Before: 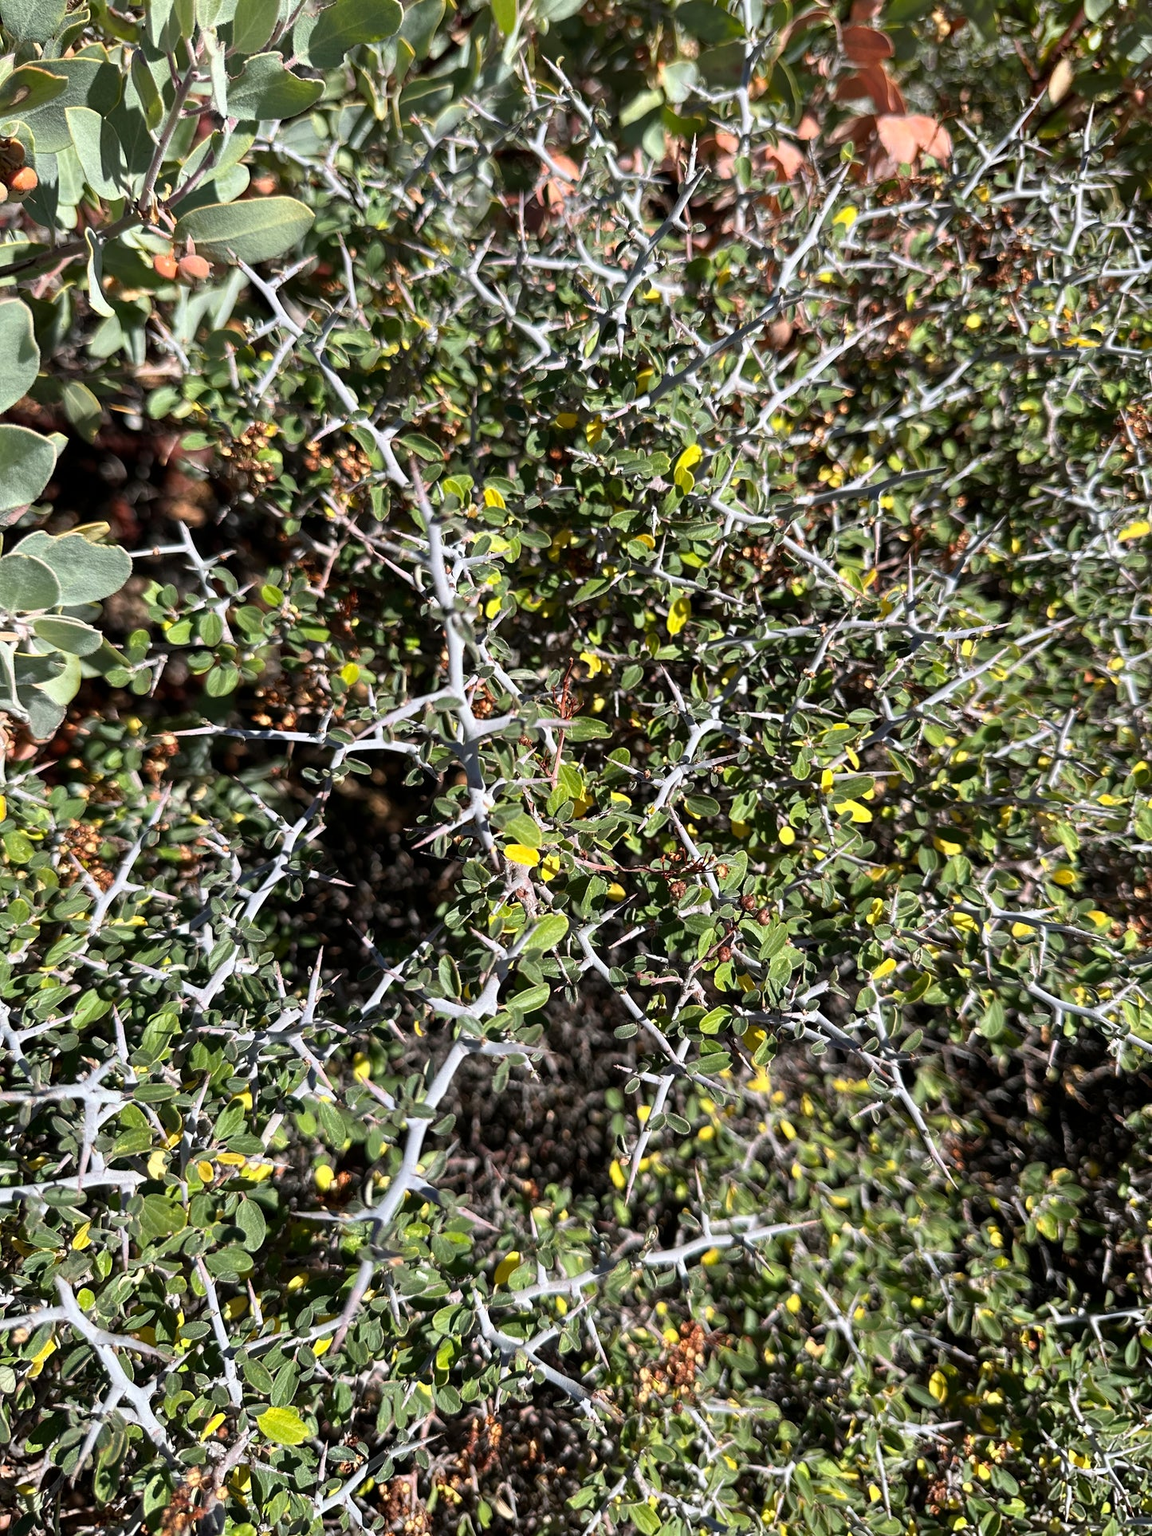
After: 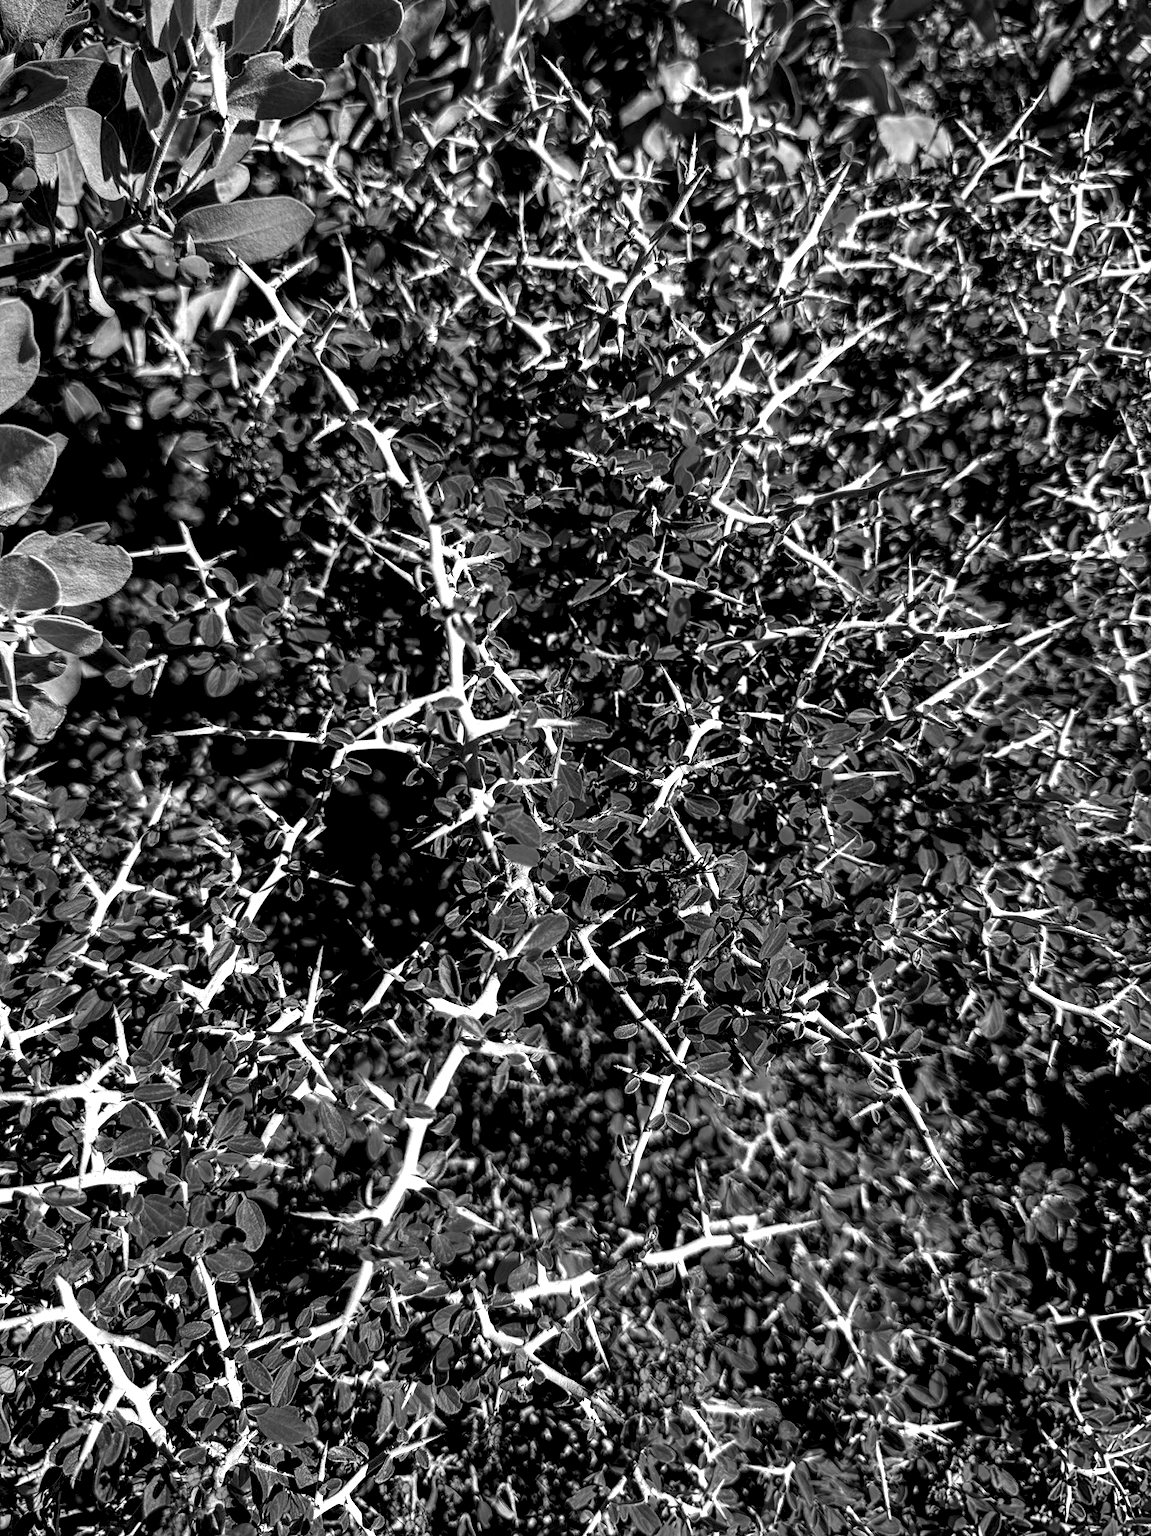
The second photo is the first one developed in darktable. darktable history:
shadows and highlights: shadows 30.95, highlights 1.55, soften with gaussian
local contrast: shadows 162%, detail 227%
color zones: curves: ch0 [(0.287, 0.048) (0.493, 0.484) (0.737, 0.816)]; ch1 [(0, 0) (0.143, 0) (0.286, 0) (0.429, 0) (0.571, 0) (0.714, 0) (0.857, 0)]
